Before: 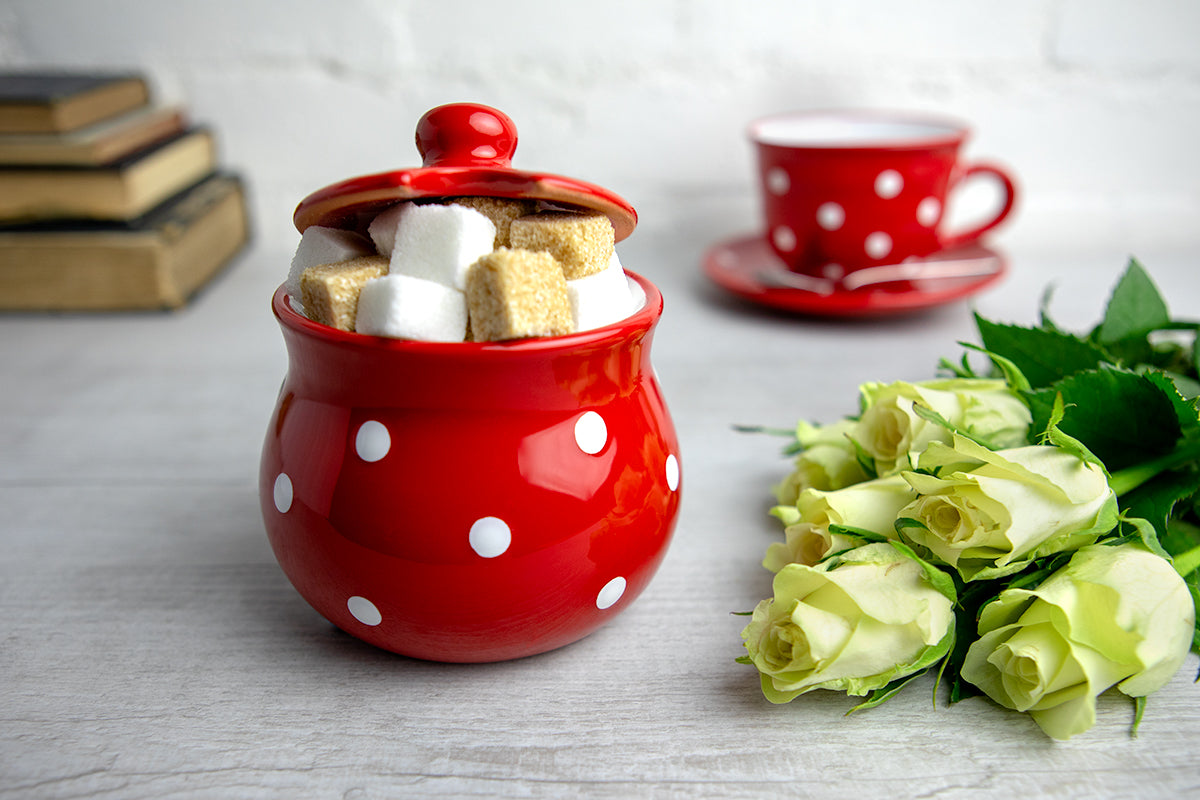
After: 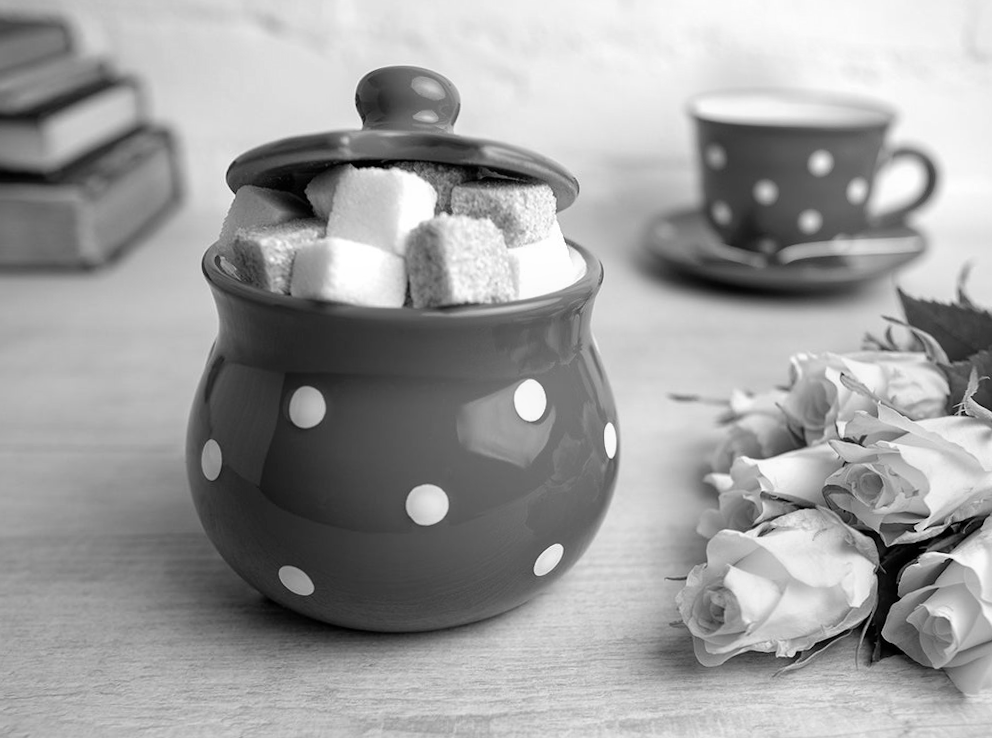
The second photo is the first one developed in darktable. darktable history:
rotate and perspective: rotation 0.679°, lens shift (horizontal) 0.136, crop left 0.009, crop right 0.991, crop top 0.078, crop bottom 0.95
crop: left 8.026%, right 7.374%
monochrome: on, module defaults
